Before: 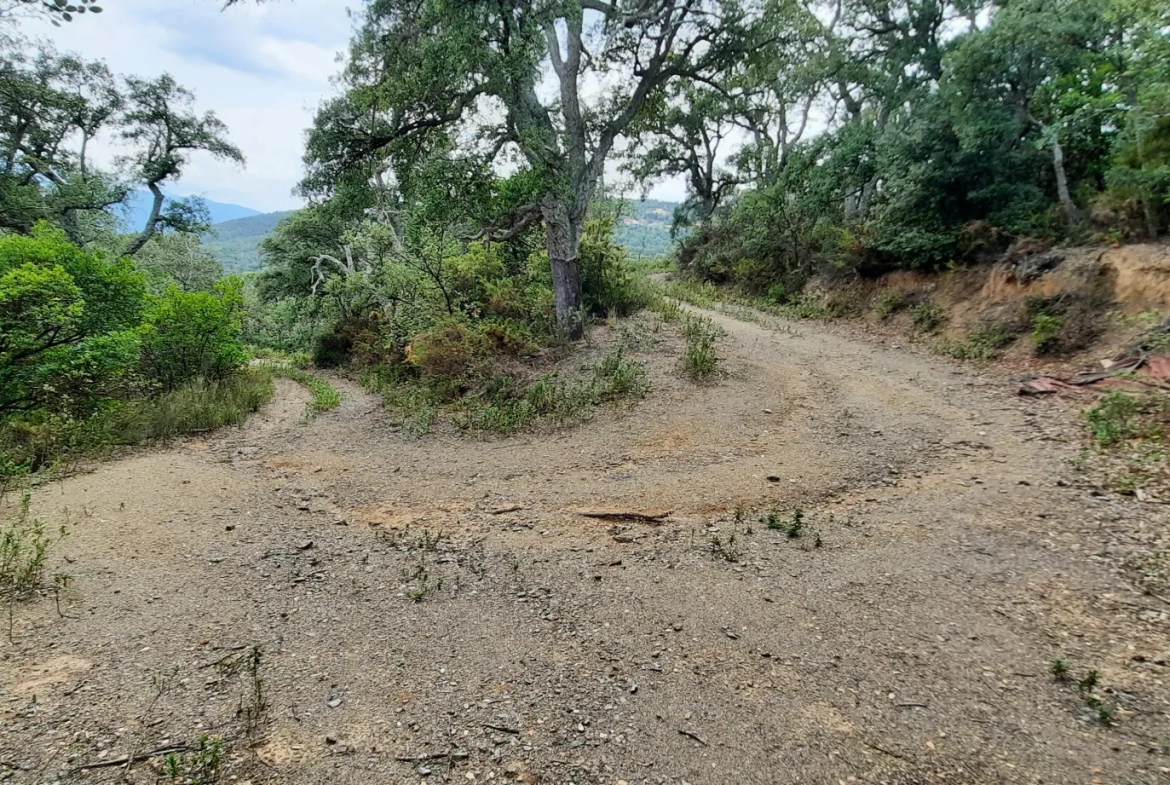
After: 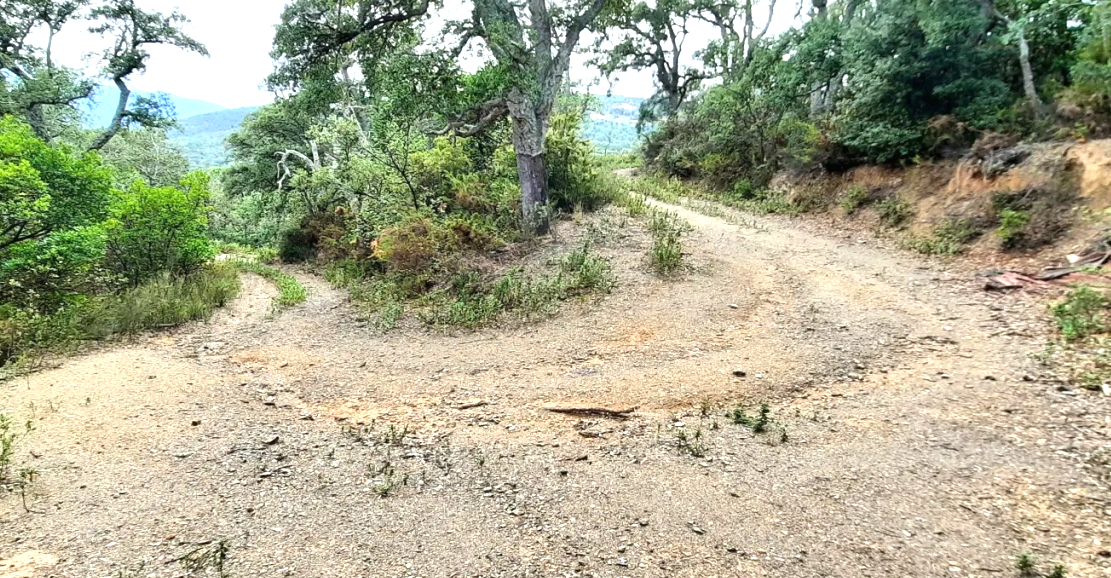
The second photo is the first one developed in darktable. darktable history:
exposure: black level correction 0, exposure 1.098 EV, compensate highlight preservation false
crop and rotate: left 2.936%, top 13.45%, right 2.096%, bottom 12.9%
